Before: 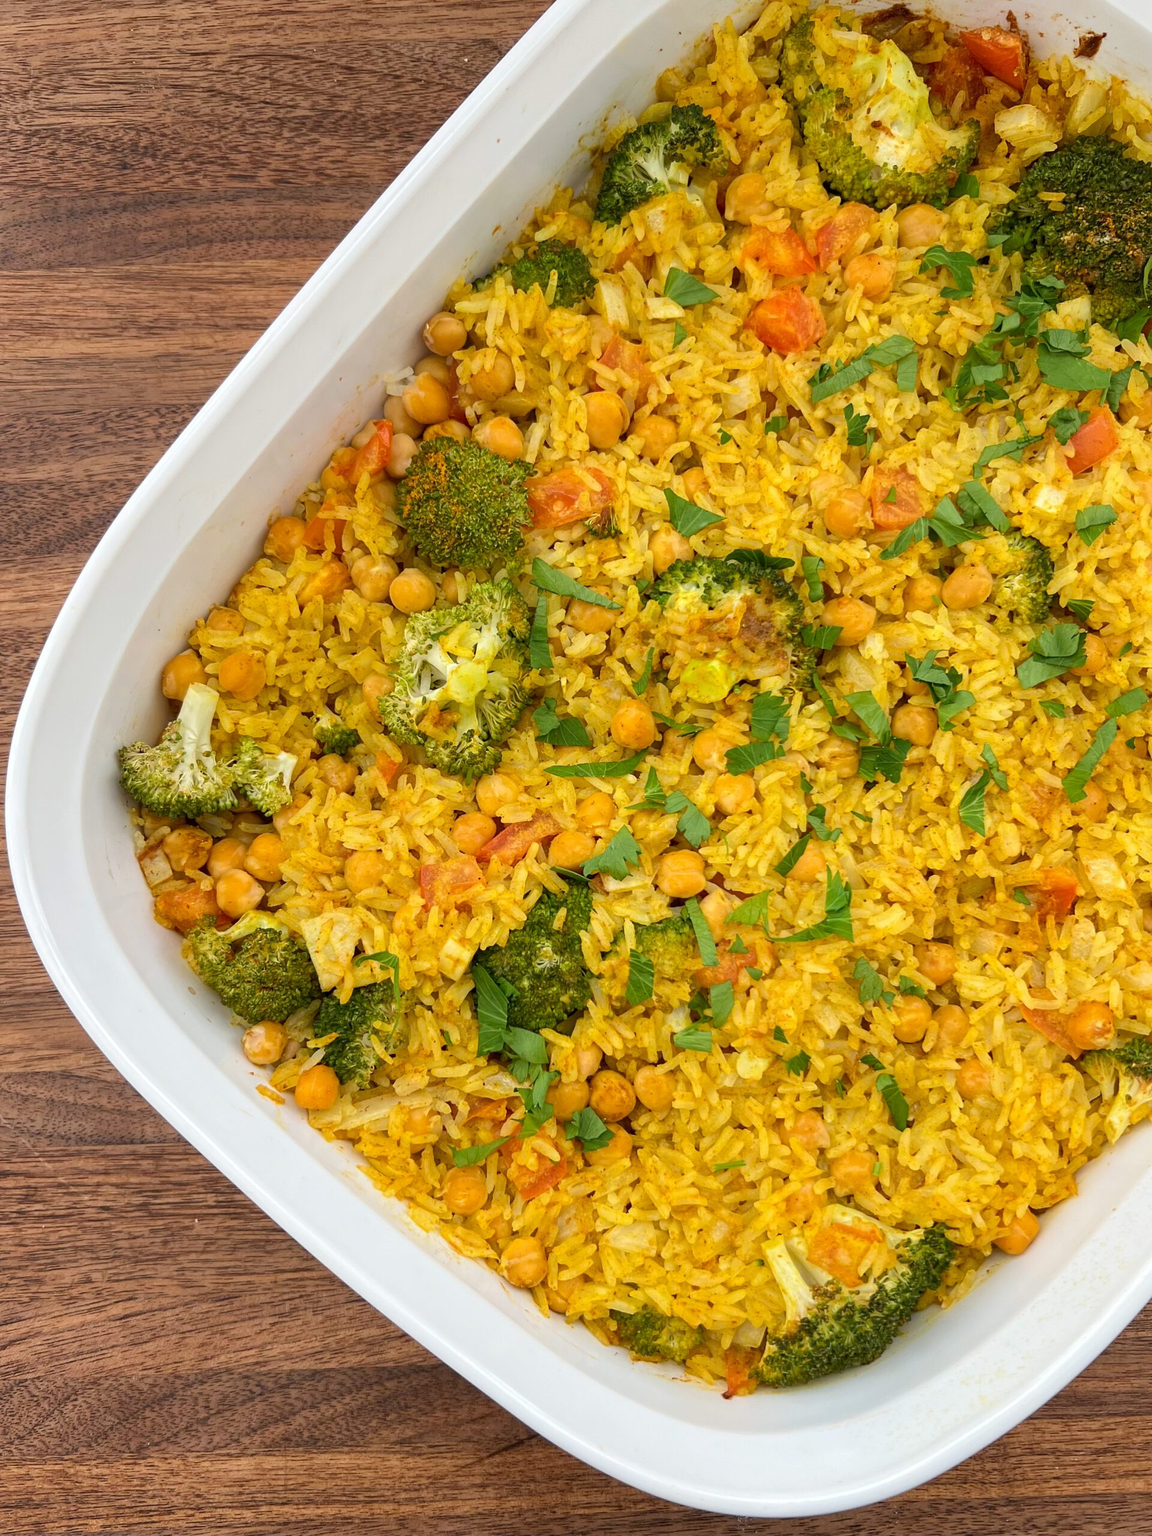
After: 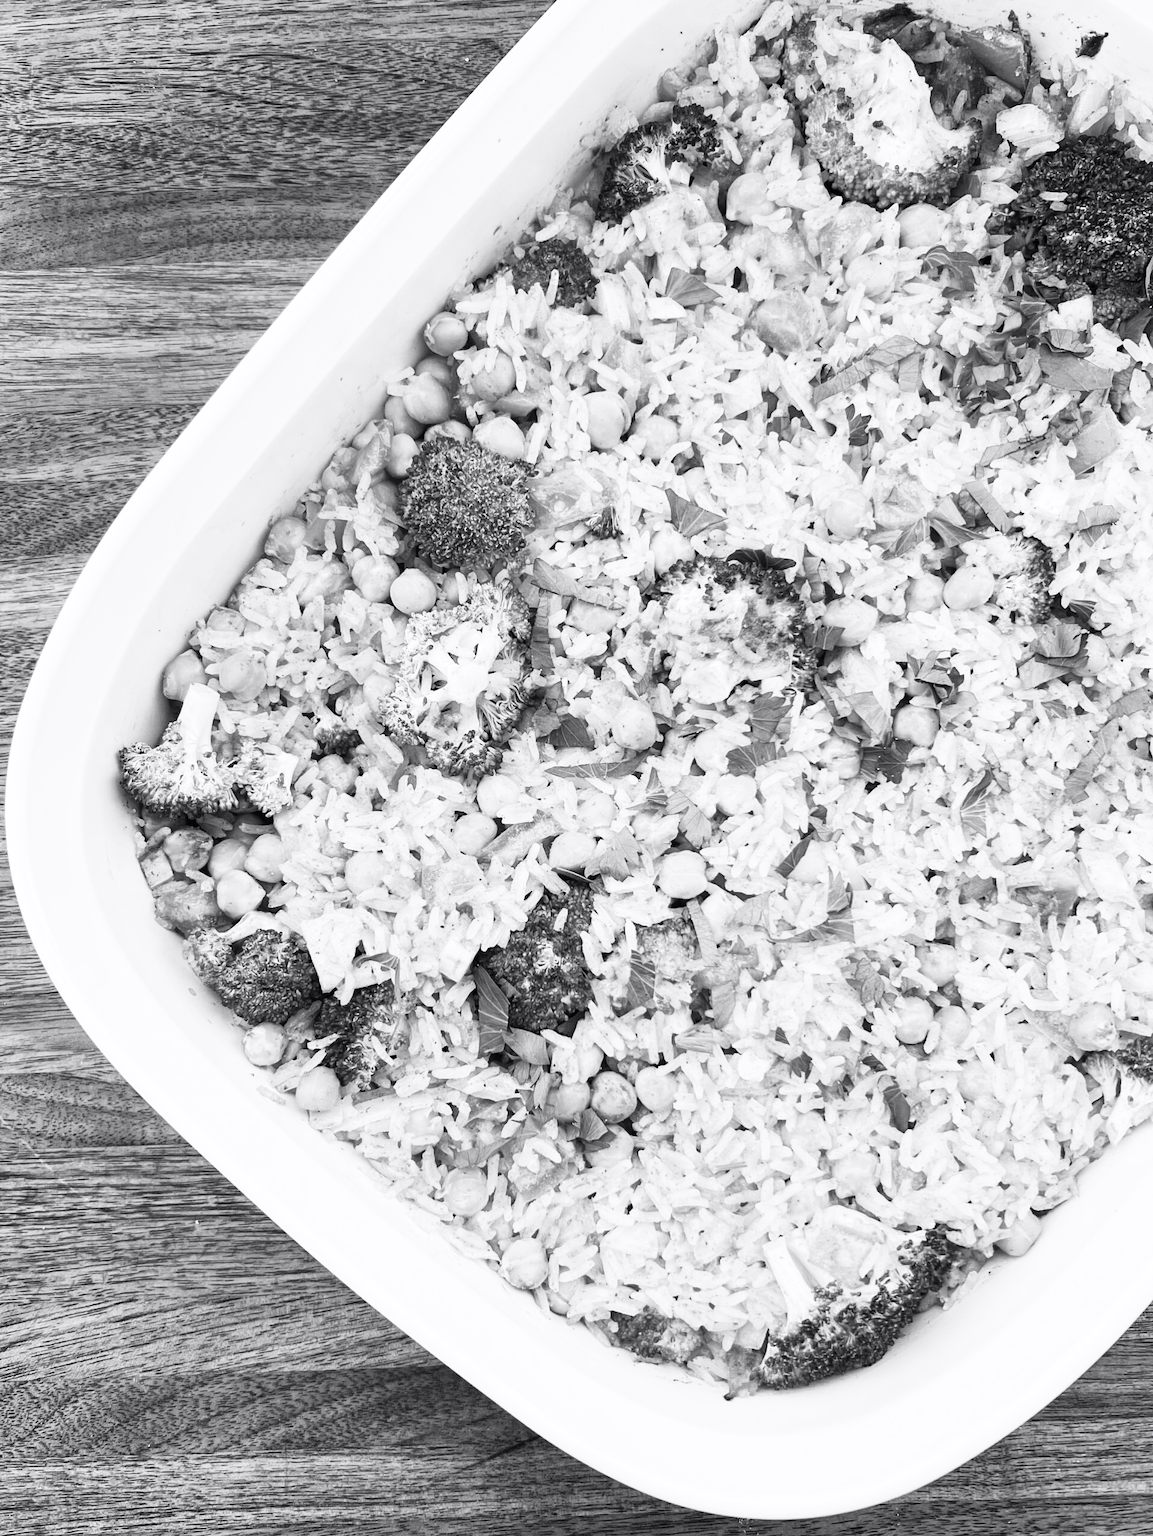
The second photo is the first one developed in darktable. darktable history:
contrast brightness saturation: contrast 0.53, brightness 0.47, saturation -1
crop: top 0.05%, bottom 0.098%
tone curve: curves: ch0 [(0, 0) (0.106, 0.041) (0.256, 0.197) (0.37, 0.336) (0.513, 0.481) (0.667, 0.629) (1, 1)]; ch1 [(0, 0) (0.502, 0.505) (0.553, 0.577) (1, 1)]; ch2 [(0, 0) (0.5, 0.495) (0.56, 0.544) (1, 1)], color space Lab, independent channels, preserve colors none
exposure: exposure -0.072 EV, compensate highlight preservation false
color balance: output saturation 110%
